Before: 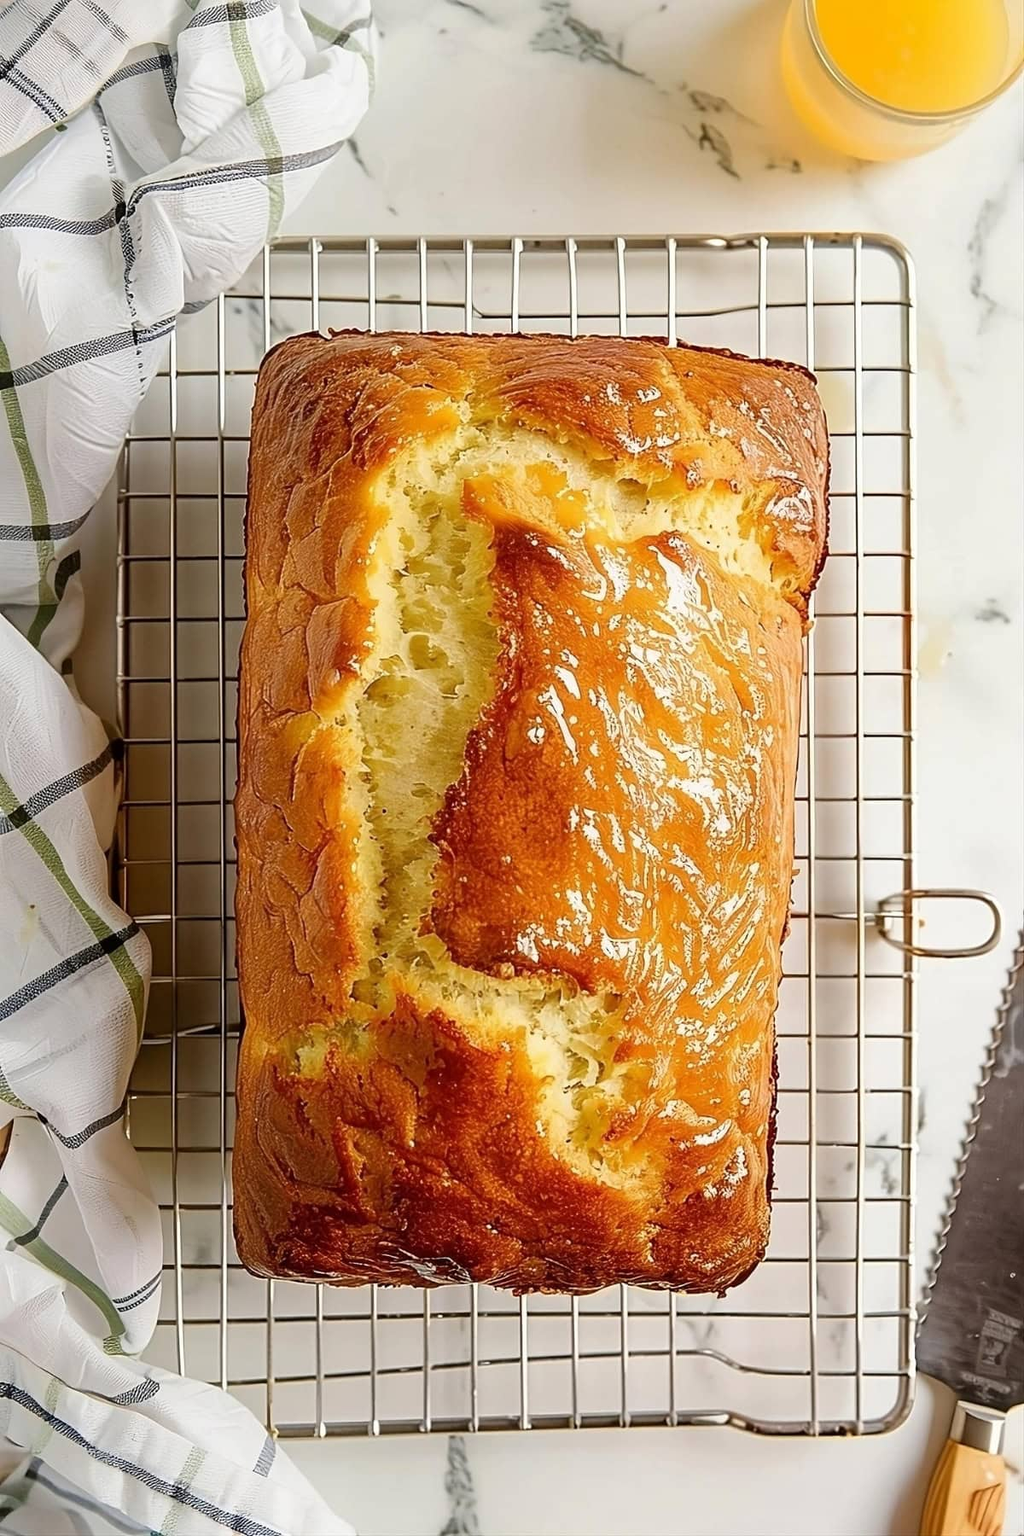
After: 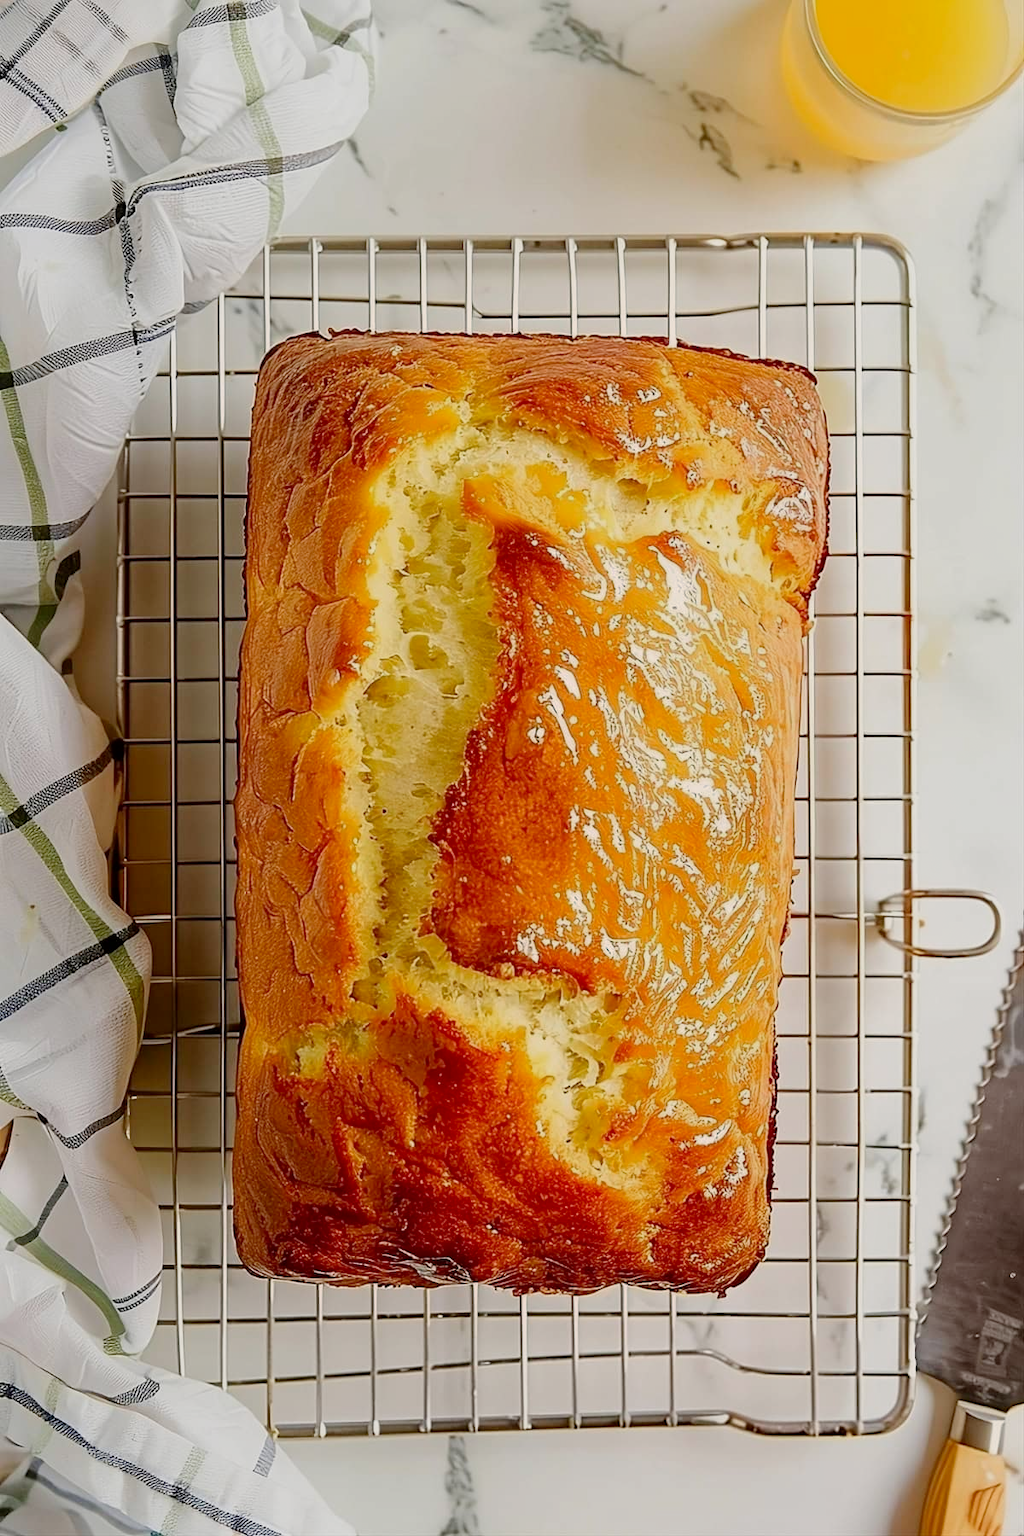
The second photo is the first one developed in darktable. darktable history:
filmic rgb: black relative exposure -16 EV, threshold -0.33 EV, transition 3.19 EV, structure ↔ texture 100%, target black luminance 0%, hardness 7.57, latitude 72.96%, contrast 0.908, highlights saturation mix 10%, shadows ↔ highlights balance -0.38%, add noise in highlights 0, preserve chrominance no, color science v4 (2020), iterations of high-quality reconstruction 10, enable highlight reconstruction true
